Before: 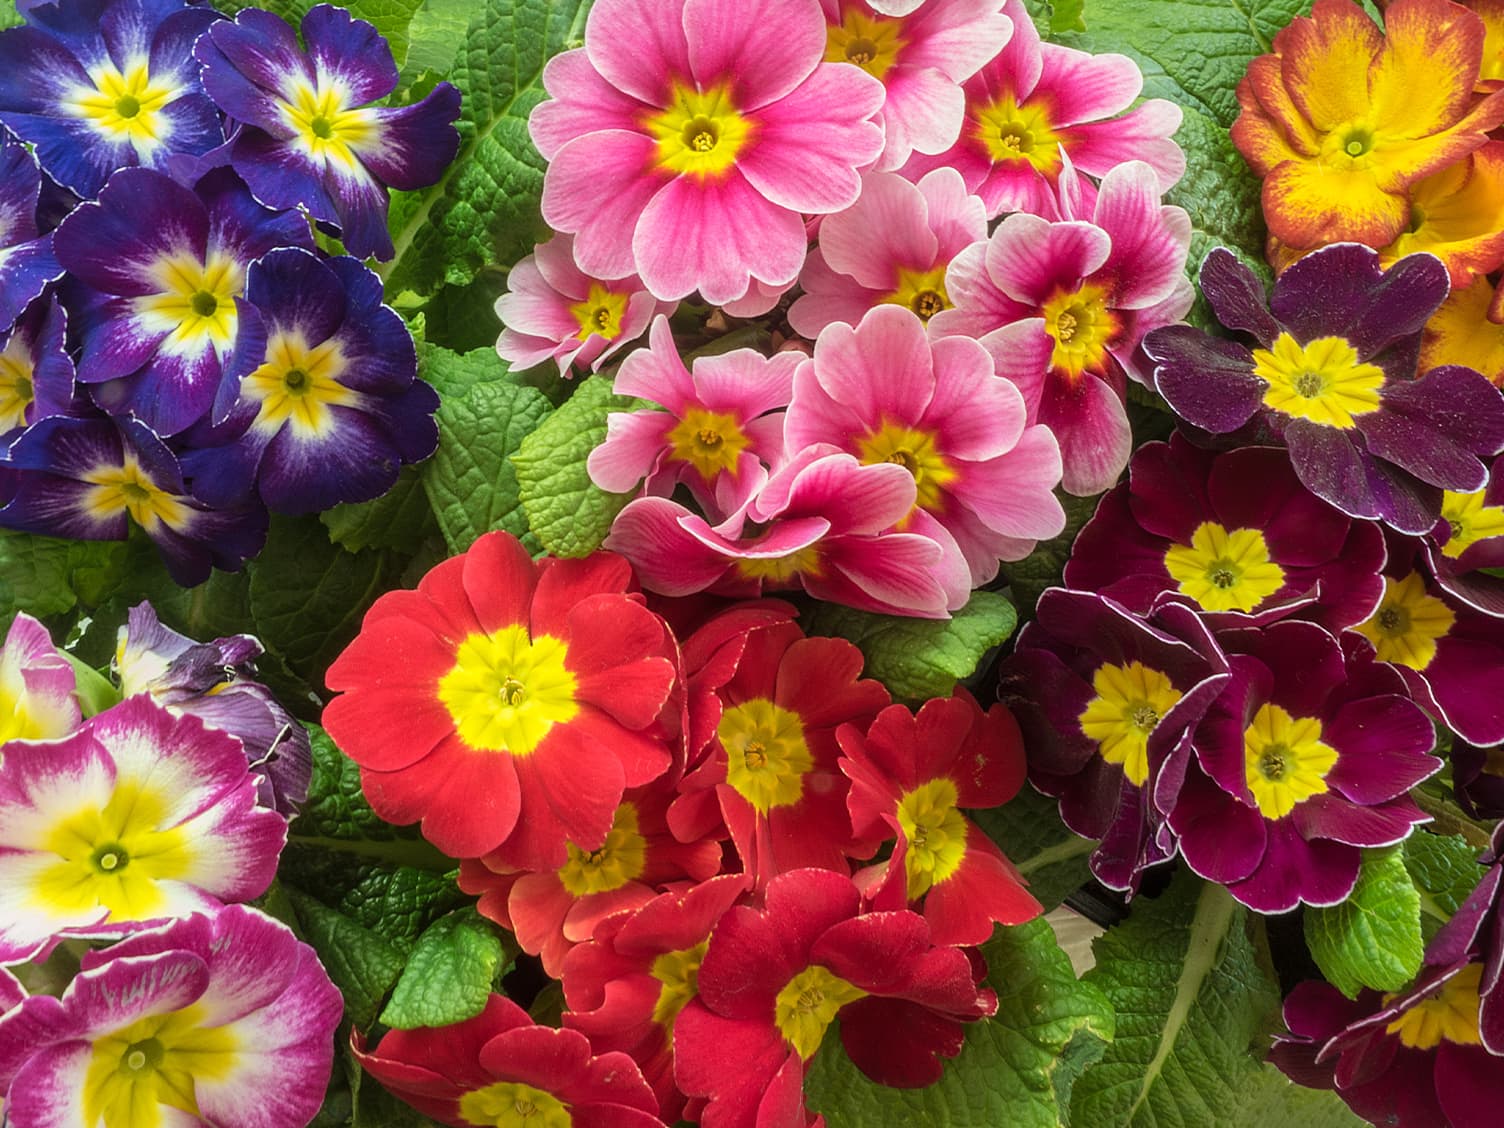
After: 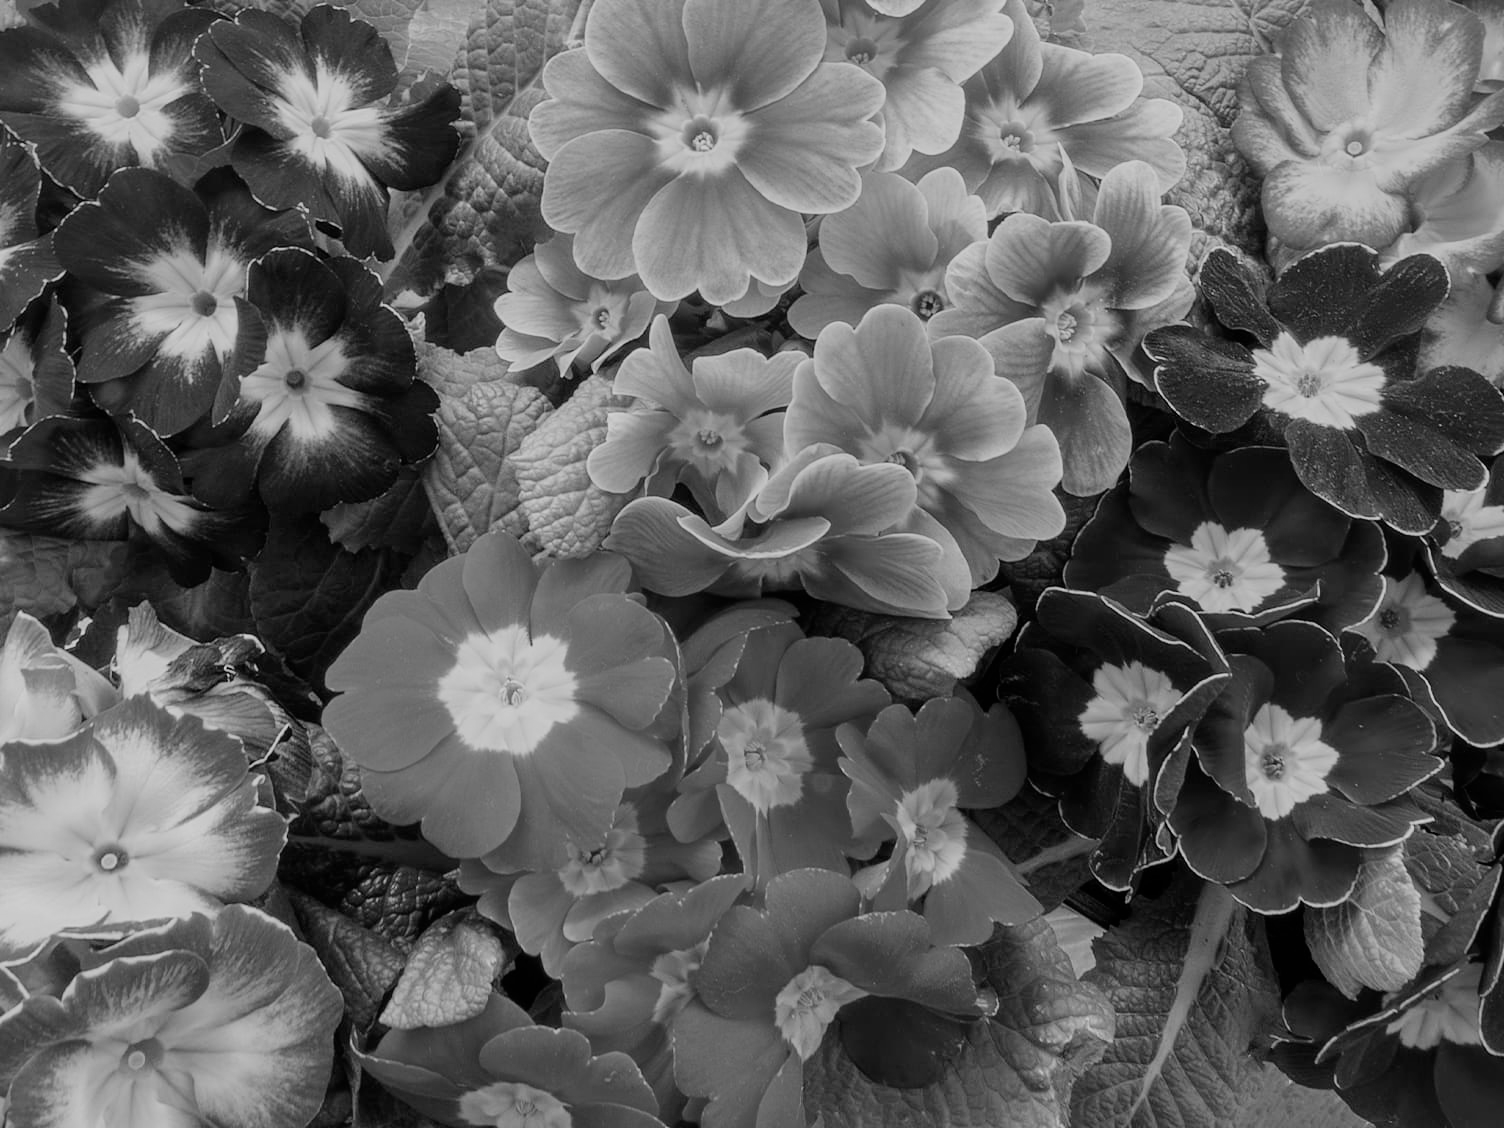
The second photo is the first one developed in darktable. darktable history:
monochrome: a -6.99, b 35.61, size 1.4
filmic rgb: black relative exposure -7.65 EV, white relative exposure 4.56 EV, hardness 3.61, color science v6 (2022)
